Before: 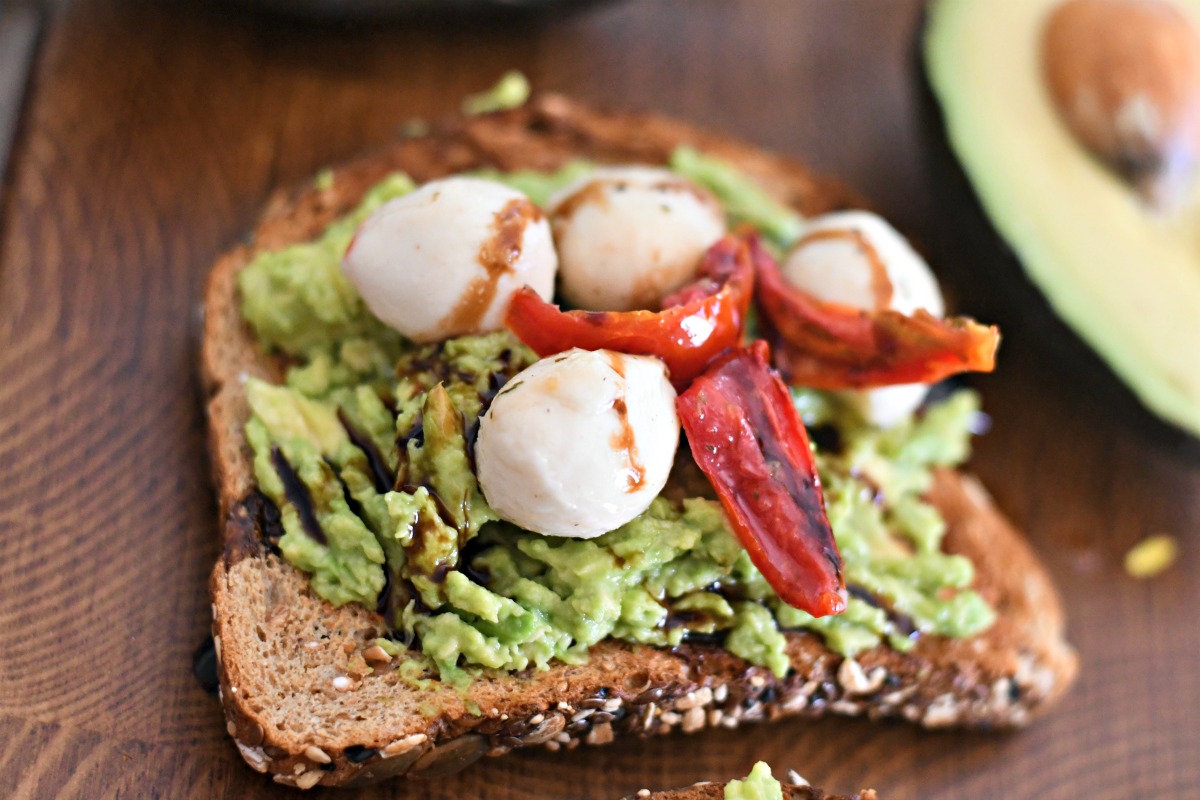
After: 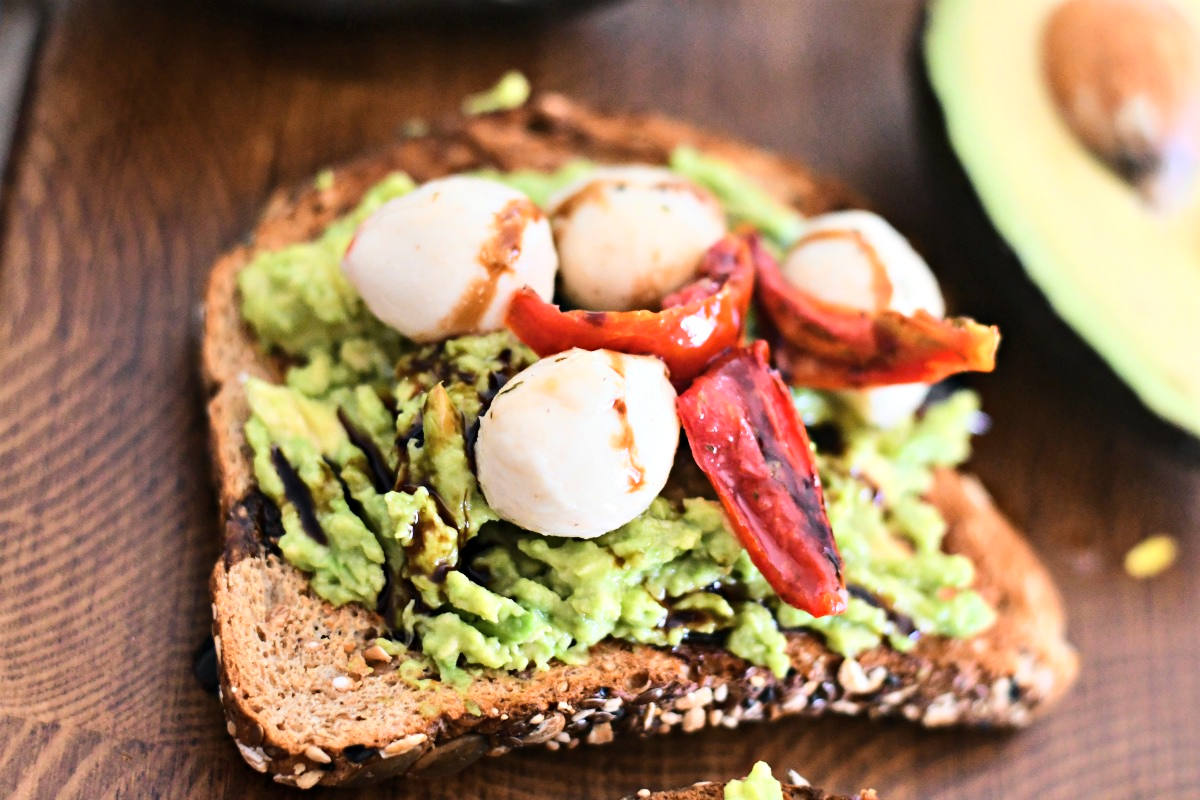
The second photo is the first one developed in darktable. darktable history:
base curve: curves: ch0 [(0, 0) (0.032, 0.025) (0.121, 0.166) (0.206, 0.329) (0.605, 0.79) (1, 1)], preserve colors average RGB
